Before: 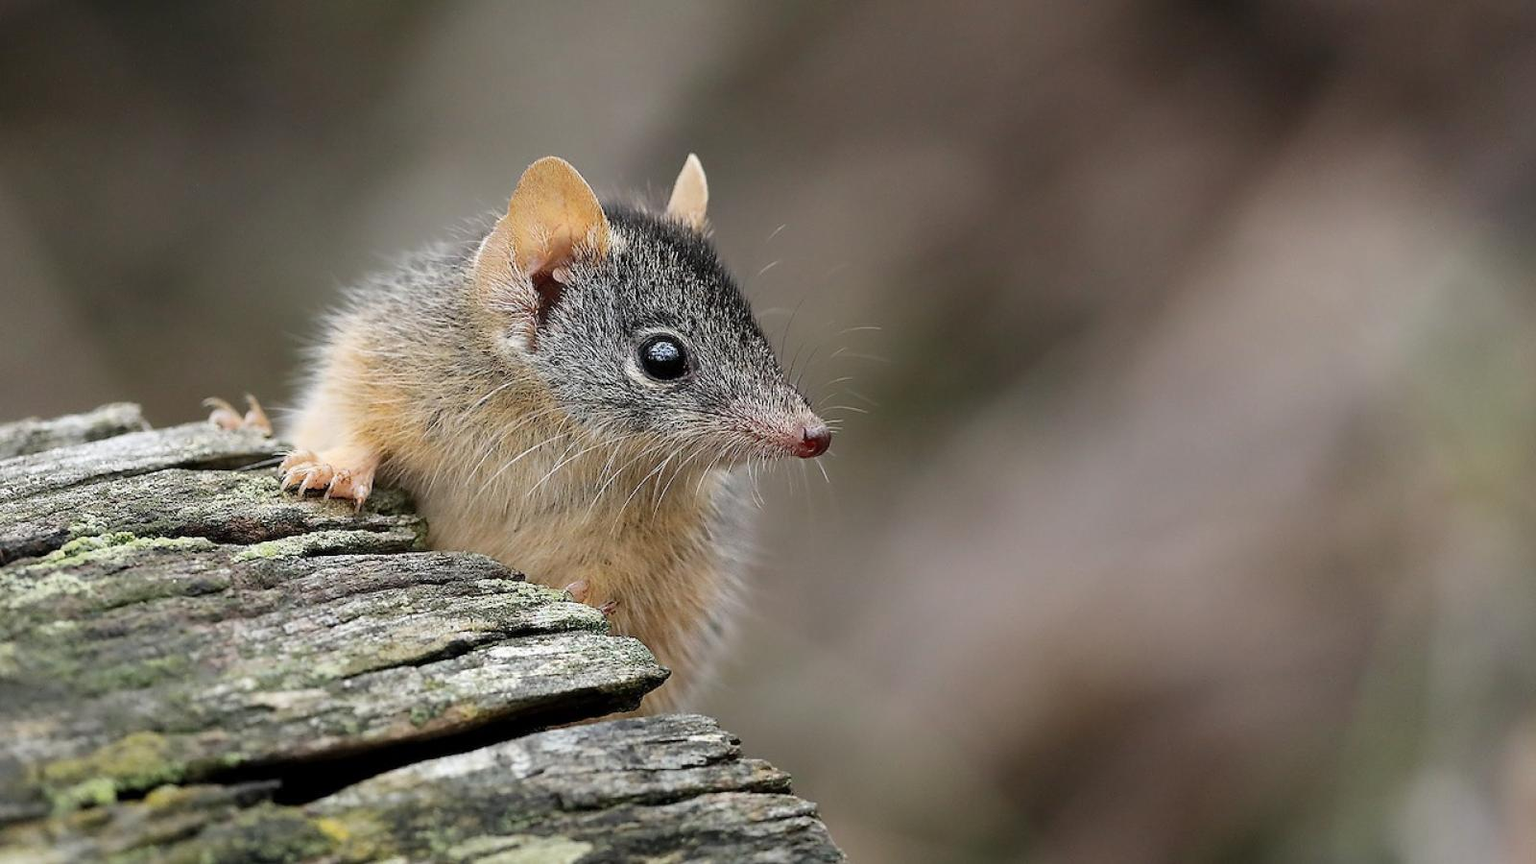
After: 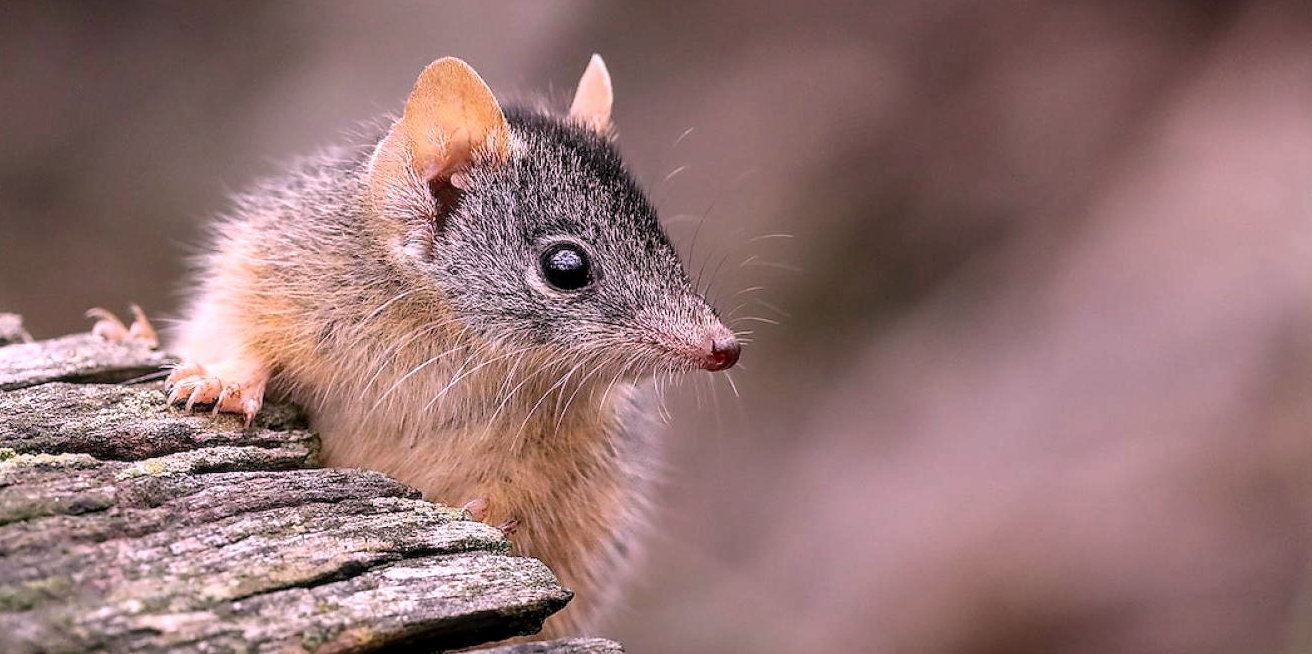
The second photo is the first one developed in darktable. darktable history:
white balance: red 1.188, blue 1.11
crop: left 7.856%, top 11.836%, right 10.12%, bottom 15.387%
local contrast: detail 130%
